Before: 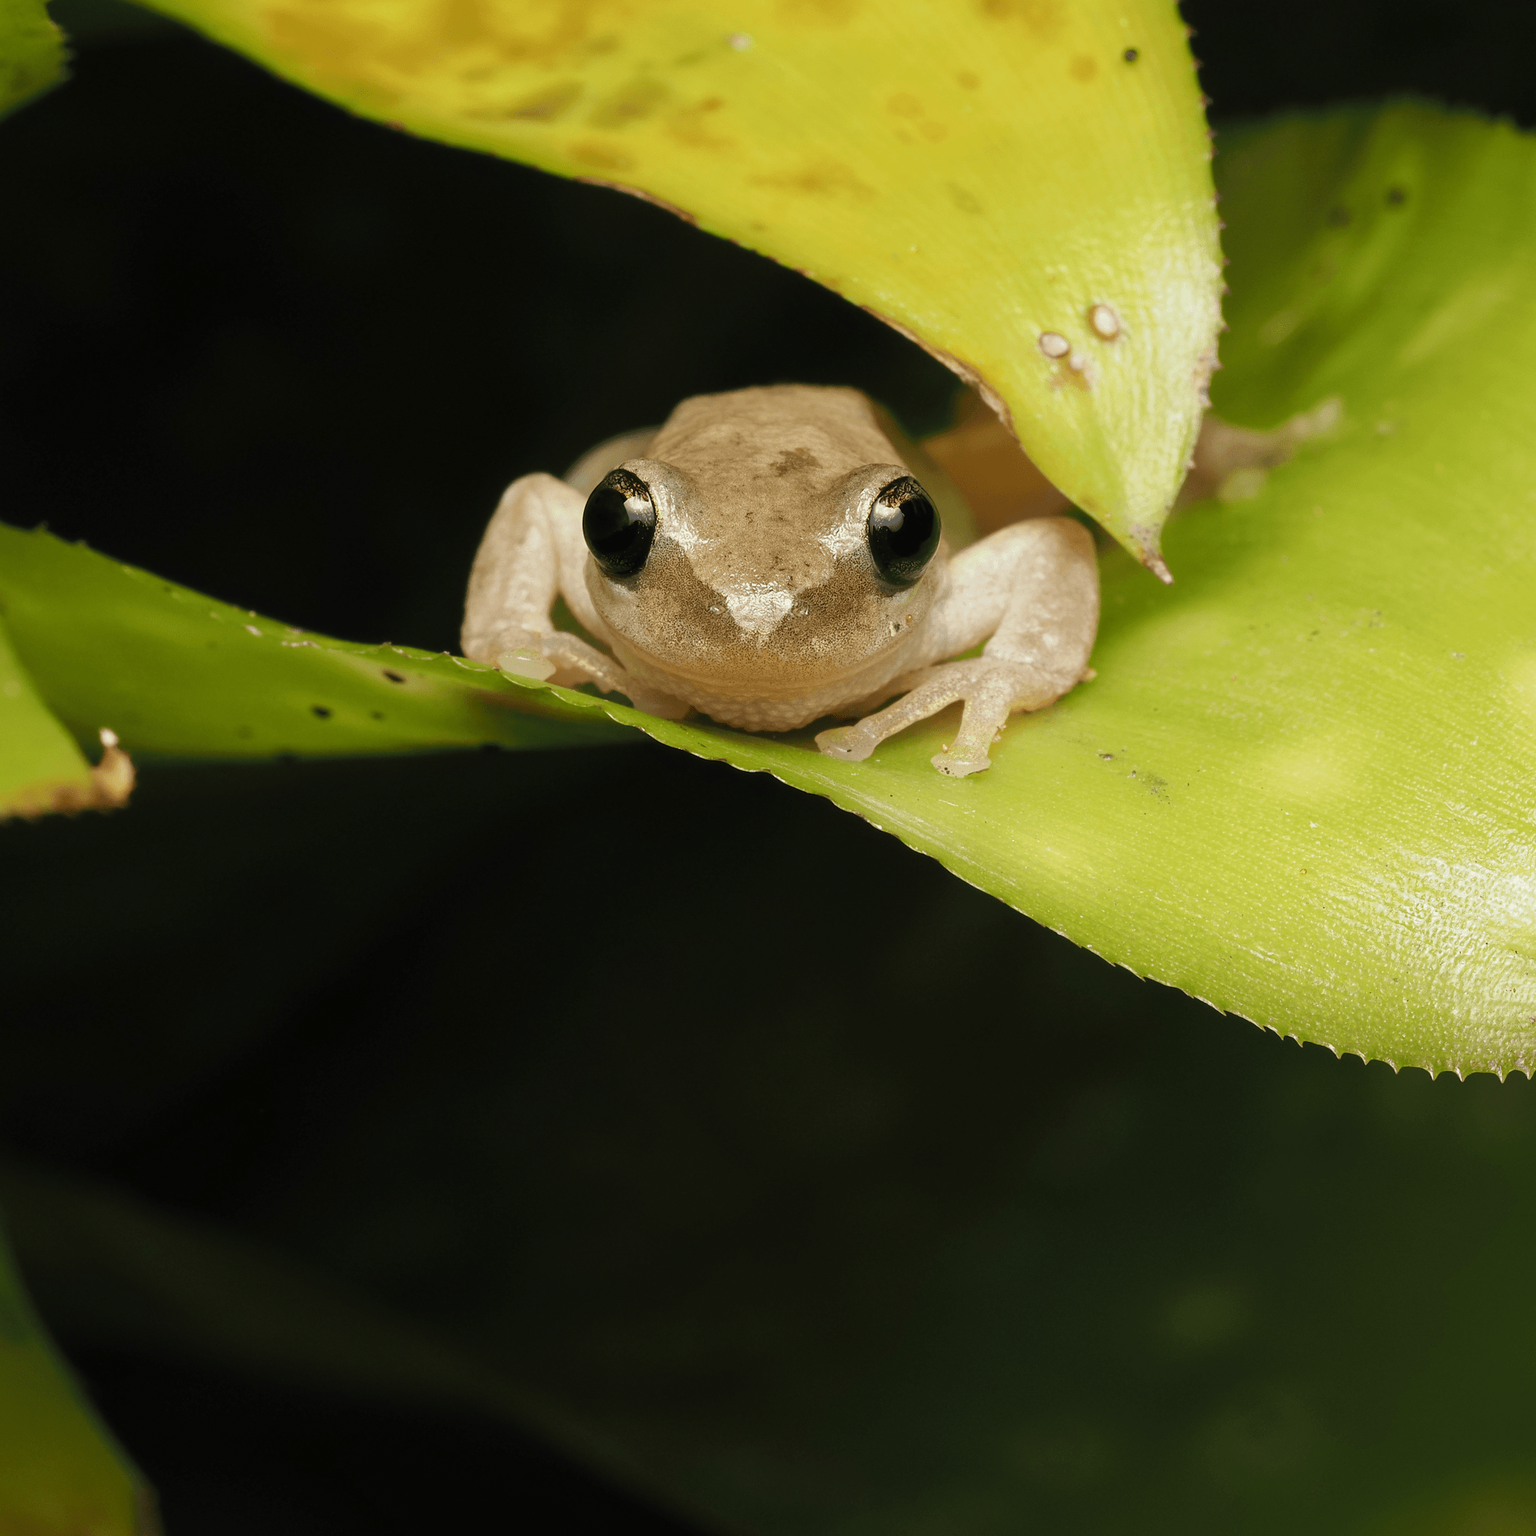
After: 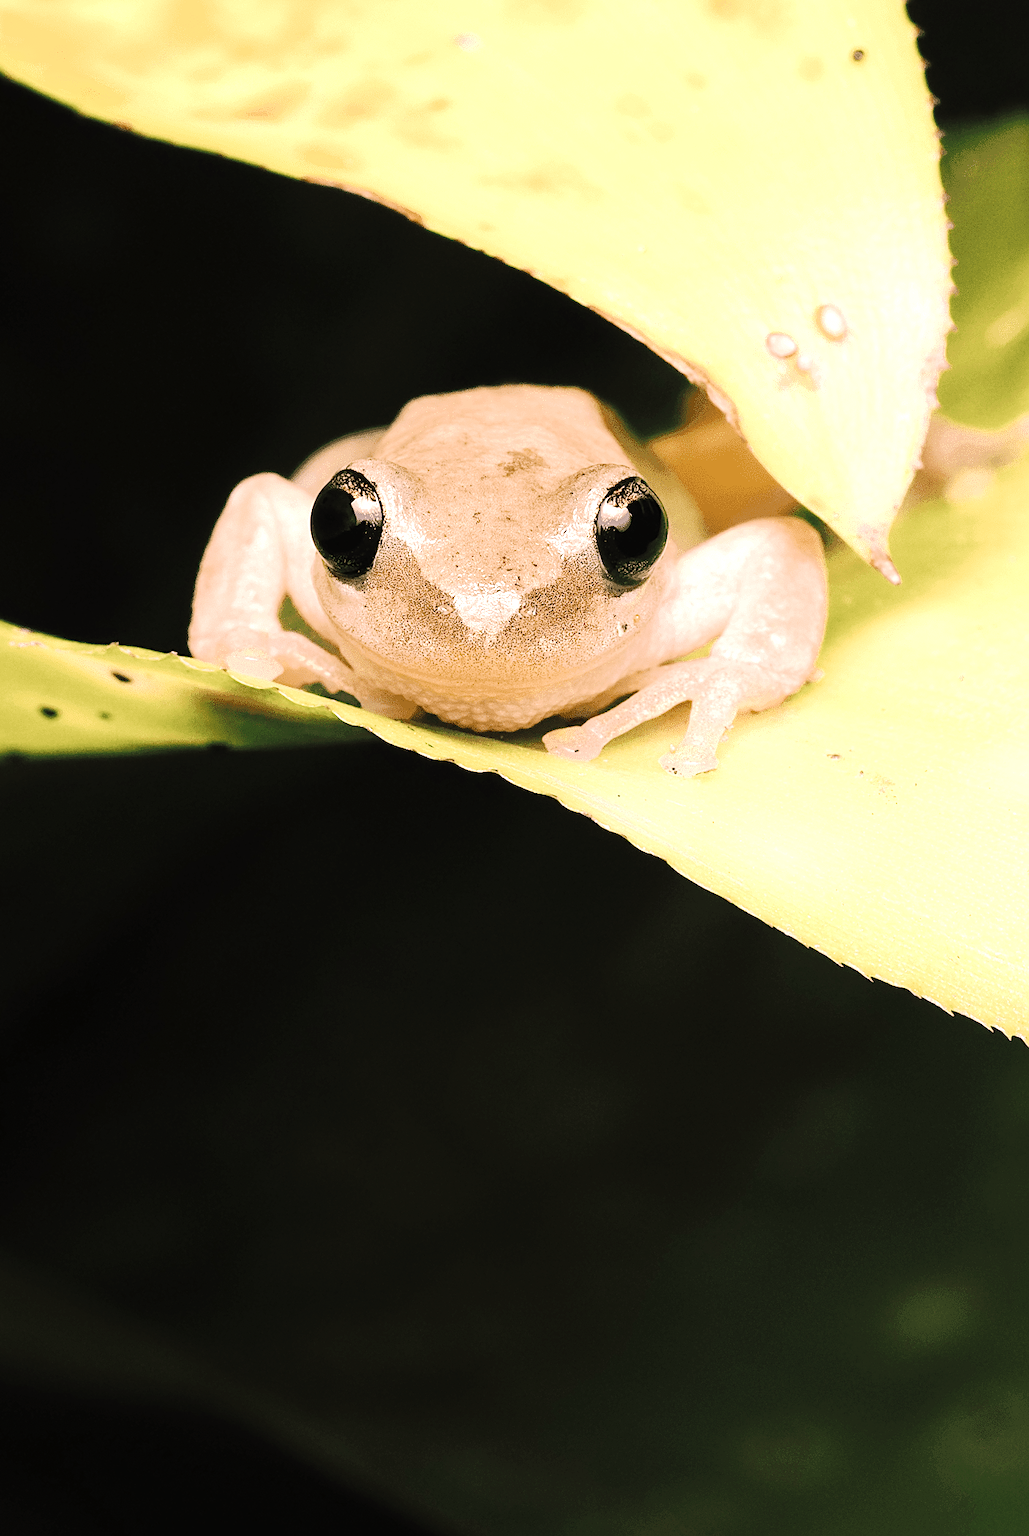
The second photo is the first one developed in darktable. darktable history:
crop and rotate: left 17.752%, right 15.199%
tone curve: curves: ch0 [(0, 0) (0.11, 0.081) (0.256, 0.259) (0.398, 0.475) (0.498, 0.611) (0.65, 0.757) (0.835, 0.883) (1, 0.961)]; ch1 [(0, 0) (0.346, 0.307) (0.408, 0.369) (0.453, 0.457) (0.482, 0.479) (0.502, 0.498) (0.521, 0.51) (0.553, 0.554) (0.618, 0.65) (0.693, 0.727) (1, 1)]; ch2 [(0, 0) (0.358, 0.362) (0.434, 0.46) (0.485, 0.494) (0.5, 0.494) (0.511, 0.508) (0.537, 0.55) (0.579, 0.599) (0.621, 0.693) (1, 1)], preserve colors none
color correction: highlights a* 14.7, highlights b* 4.81
tone equalizer: -8 EV -0.745 EV, -7 EV -0.692 EV, -6 EV -0.572 EV, -5 EV -0.382 EV, -3 EV 0.383 EV, -2 EV 0.6 EV, -1 EV 0.678 EV, +0 EV 0.776 EV, edges refinement/feathering 500, mask exposure compensation -1.57 EV, preserve details no
exposure: black level correction 0, exposure 1.102 EV, compensate exposure bias true, compensate highlight preservation false
sharpen: on, module defaults
color zones: curves: ch0 [(0, 0.5) (0.125, 0.4) (0.25, 0.5) (0.375, 0.4) (0.5, 0.4) (0.625, 0.35) (0.75, 0.35) (0.875, 0.5)]; ch1 [(0, 0.35) (0.125, 0.45) (0.25, 0.35) (0.375, 0.35) (0.5, 0.35) (0.625, 0.35) (0.75, 0.45) (0.875, 0.35)]; ch2 [(0, 0.6) (0.125, 0.5) (0.25, 0.5) (0.375, 0.6) (0.5, 0.6) (0.625, 0.5) (0.75, 0.5) (0.875, 0.5)]
